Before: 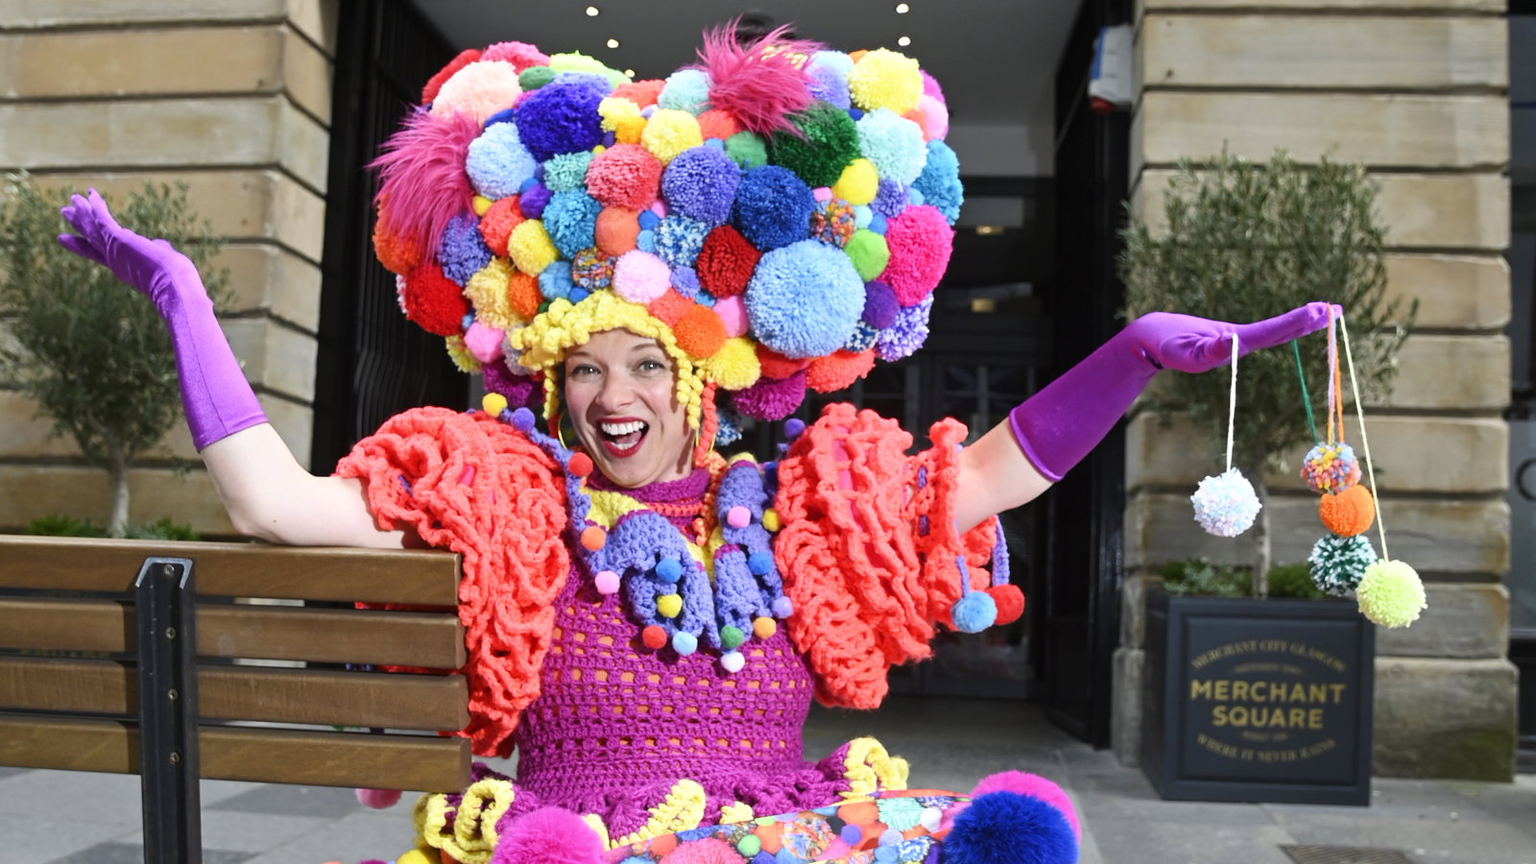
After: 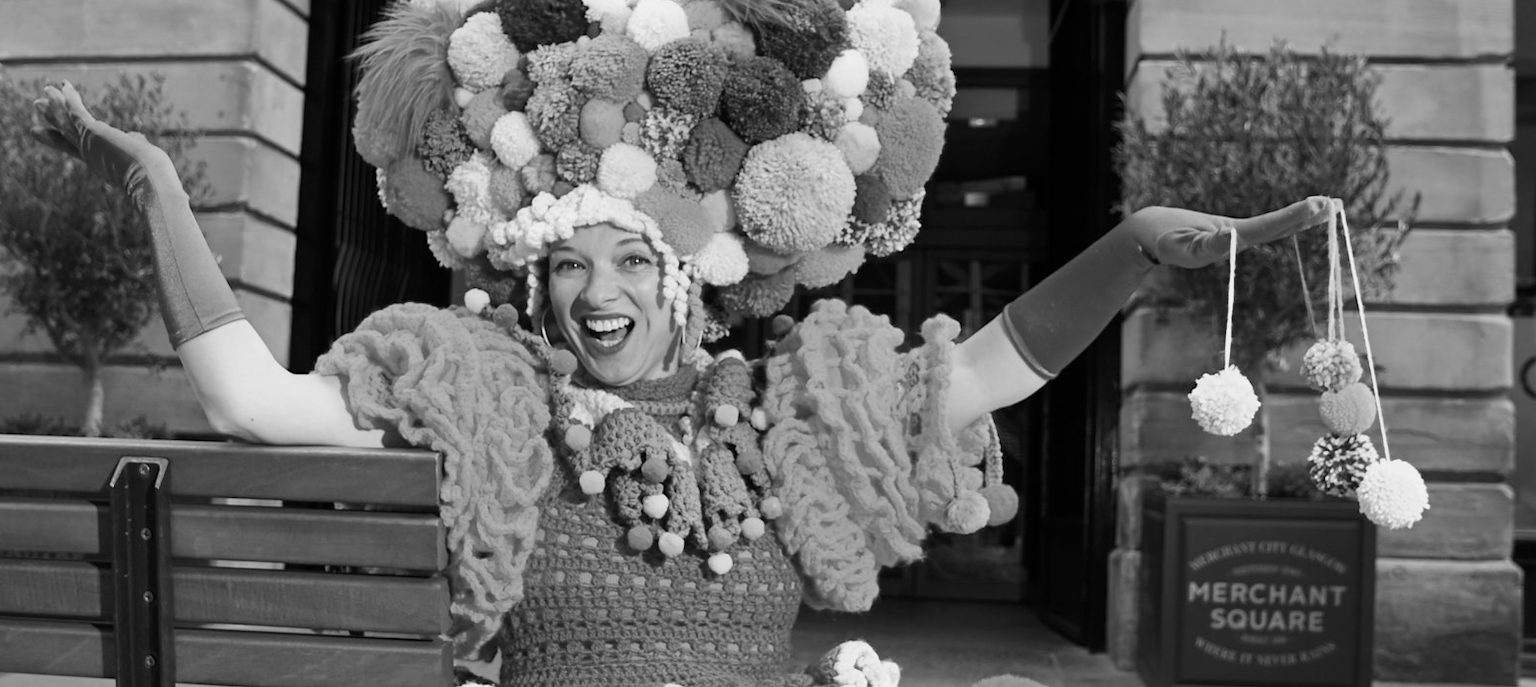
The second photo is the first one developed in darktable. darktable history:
monochrome: a -74.22, b 78.2
crop and rotate: left 1.814%, top 12.818%, right 0.25%, bottom 9.225%
